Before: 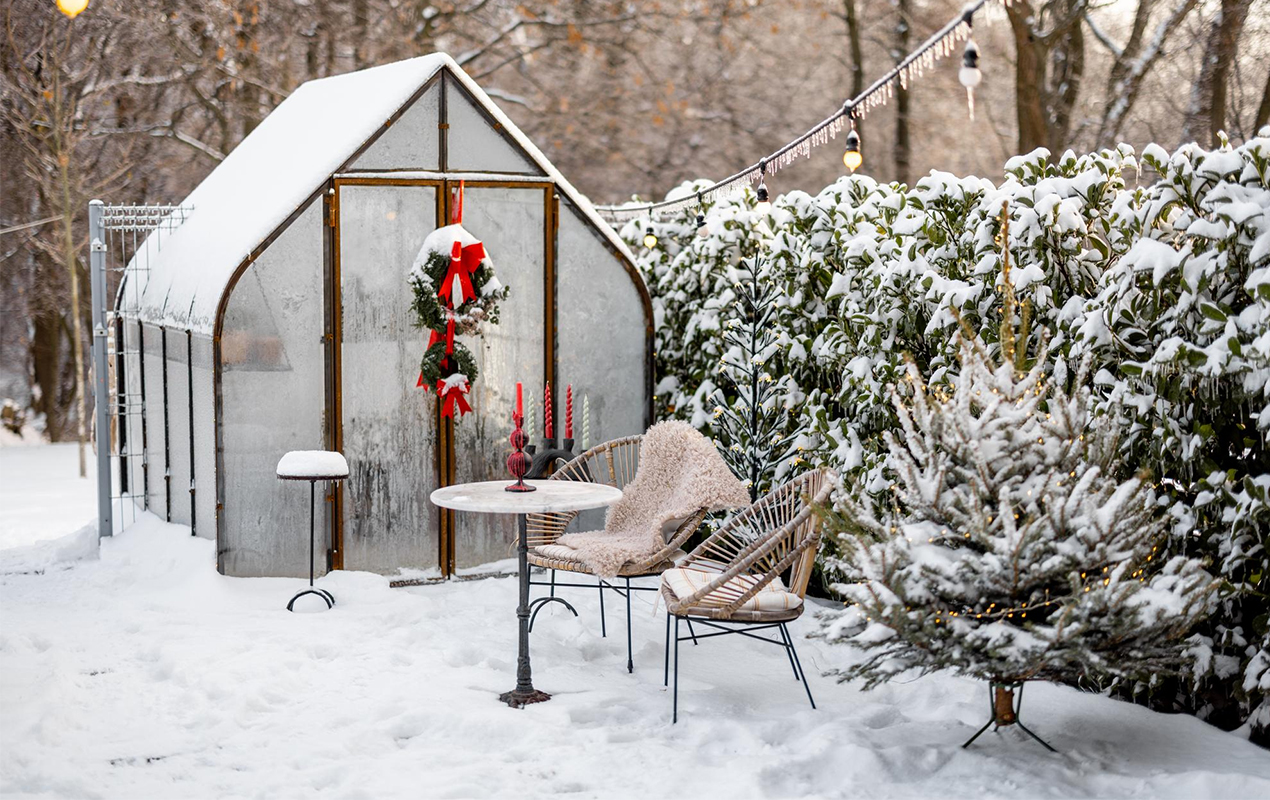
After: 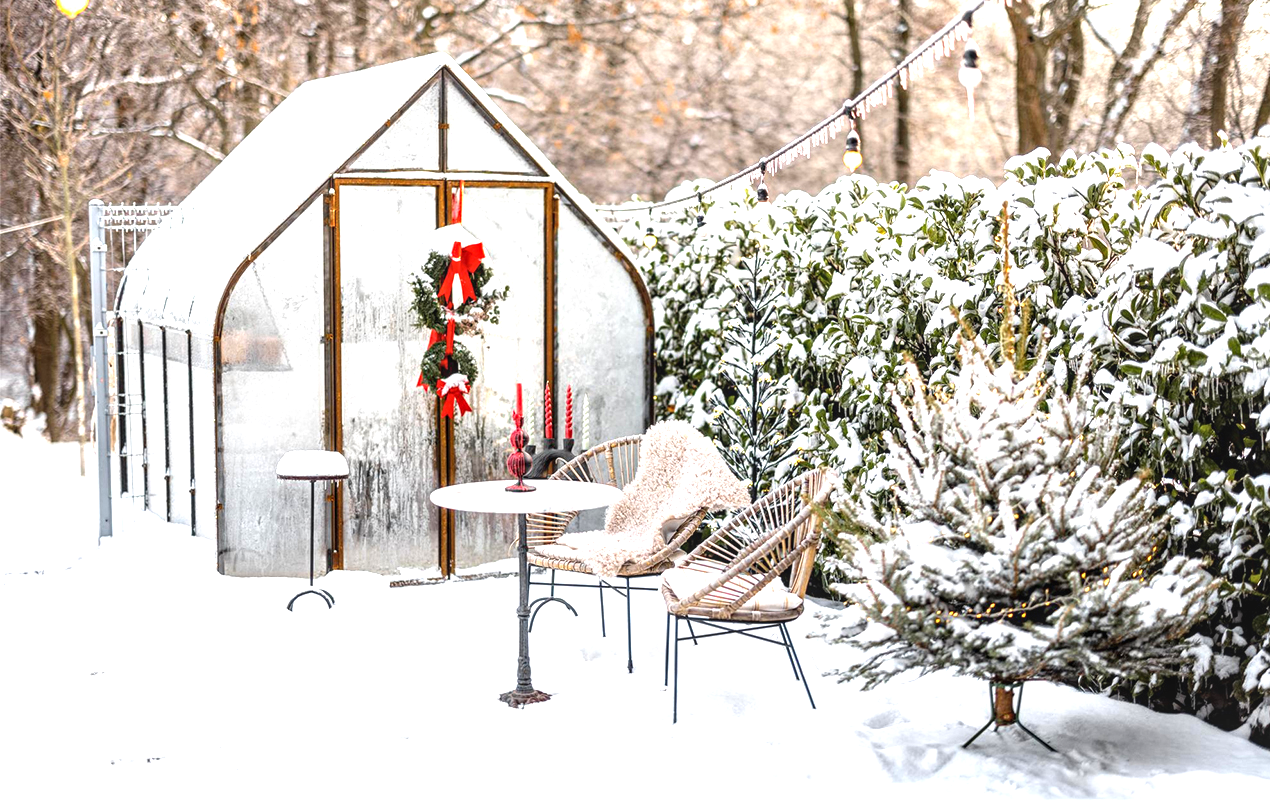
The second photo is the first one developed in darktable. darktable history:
local contrast: on, module defaults
exposure: black level correction 0, exposure 1.125 EV, compensate exposure bias true, compensate highlight preservation false
contrast brightness saturation: contrast 0.07
